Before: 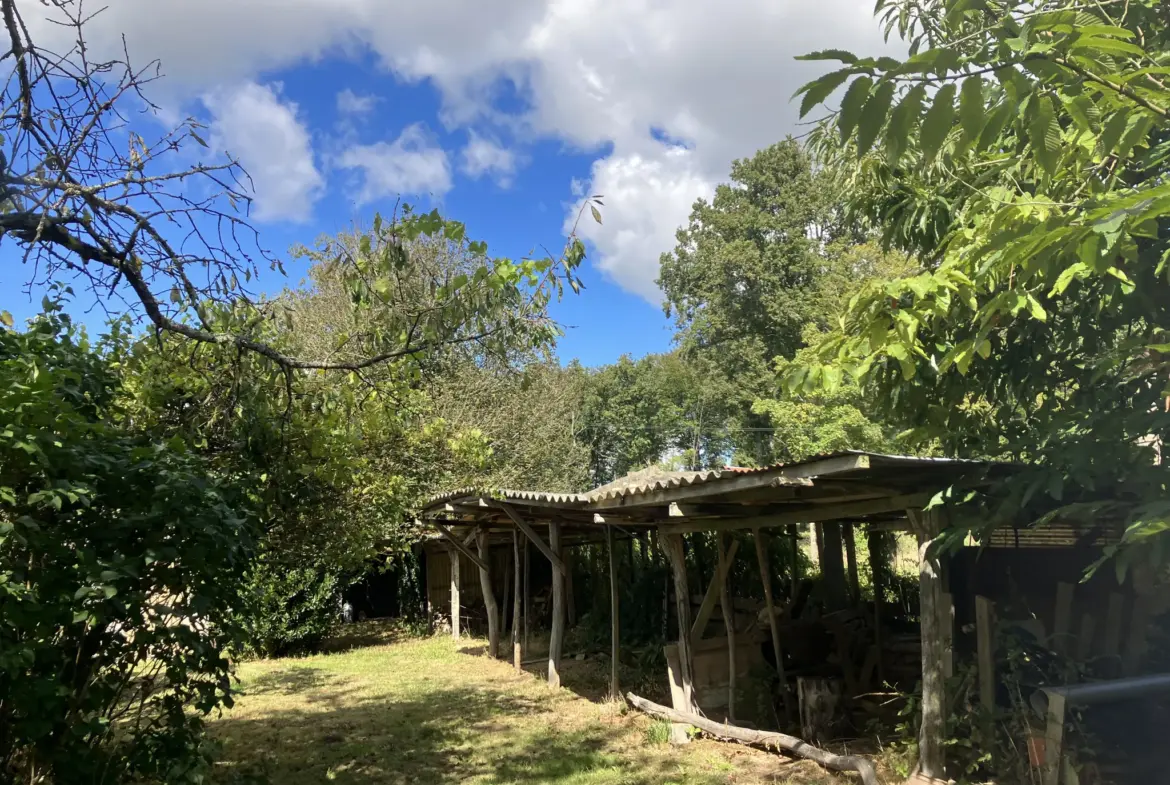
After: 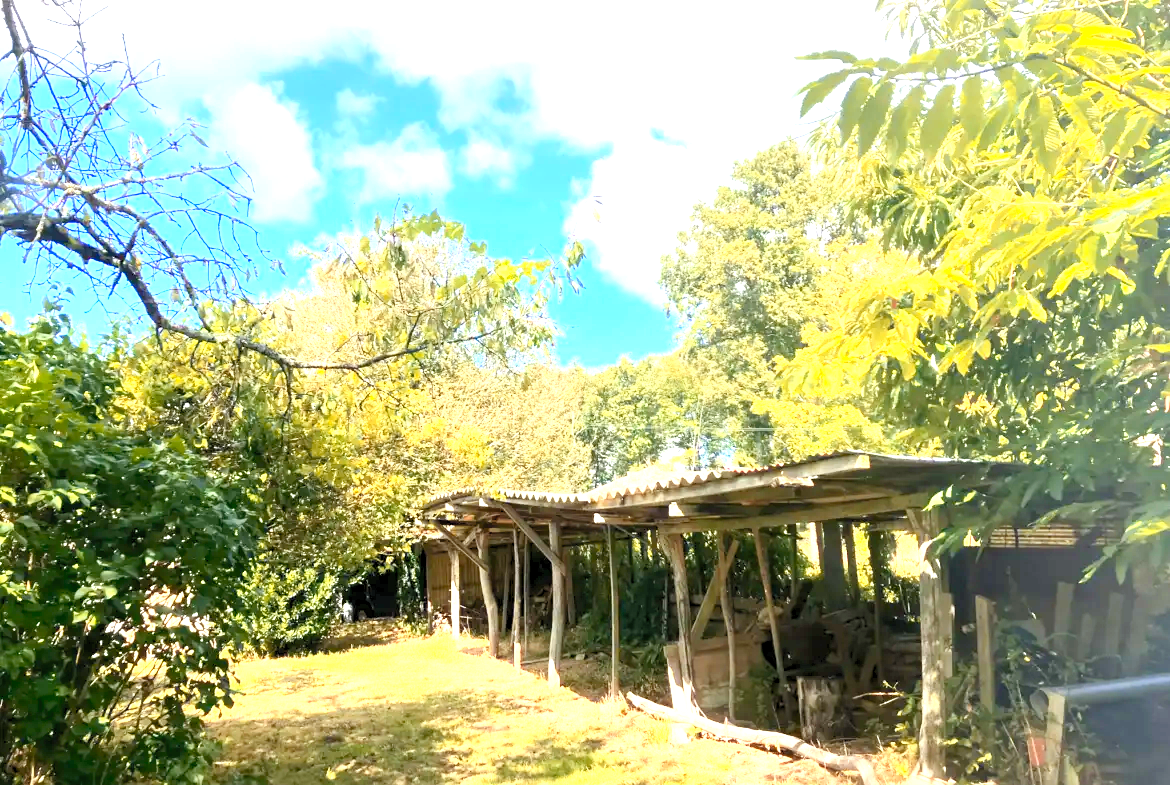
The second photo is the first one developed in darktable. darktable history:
color zones: curves: ch1 [(0, 0.469) (0.072, 0.457) (0.243, 0.494) (0.429, 0.5) (0.571, 0.5) (0.714, 0.5) (0.857, 0.5) (1, 0.469)]; ch2 [(0, 0.499) (0.143, 0.467) (0.242, 0.436) (0.429, 0.493) (0.571, 0.5) (0.714, 0.5) (0.857, 0.5) (1, 0.499)]
exposure: black level correction 0, exposure 1.331 EV, compensate exposure bias true, compensate highlight preservation false
levels: levels [0.044, 0.416, 0.908]
contrast brightness saturation: contrast 0.203, brightness 0.166, saturation 0.217
